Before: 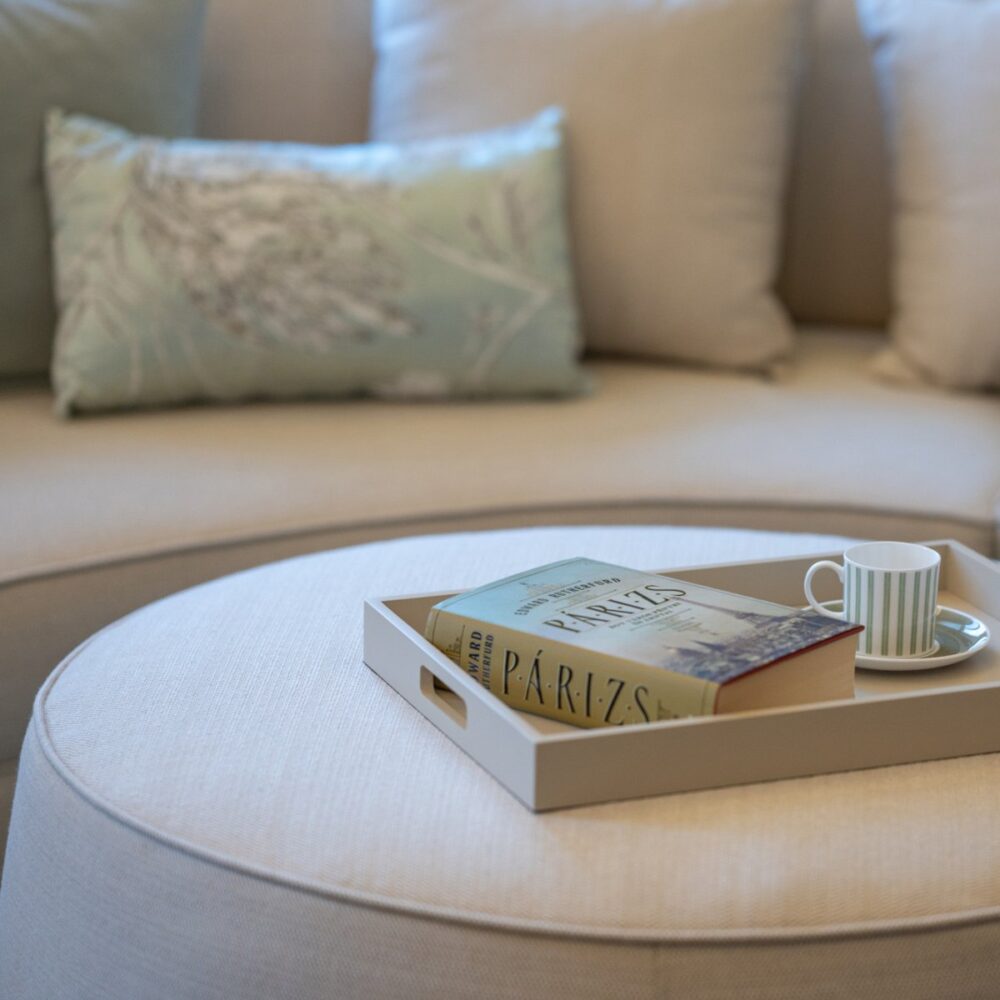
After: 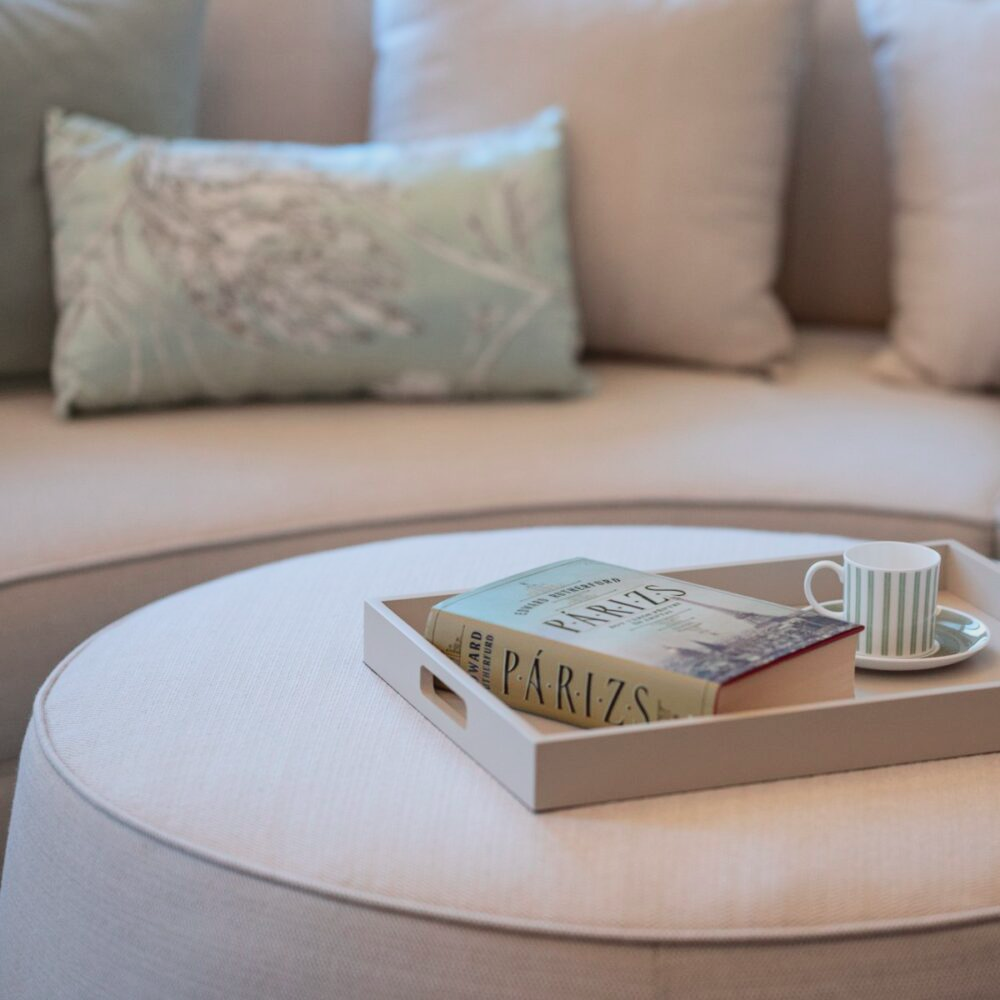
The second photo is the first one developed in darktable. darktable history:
tone curve: curves: ch0 [(0, 0.023) (0.184, 0.168) (0.491, 0.519) (0.748, 0.765) (1, 0.919)]; ch1 [(0, 0) (0.179, 0.173) (0.322, 0.32) (0.424, 0.424) (0.496, 0.501) (0.563, 0.586) (0.761, 0.803) (1, 1)]; ch2 [(0, 0) (0.434, 0.447) (0.483, 0.487) (0.557, 0.541) (0.697, 0.68) (1, 1)], color space Lab, independent channels, preserve colors none
